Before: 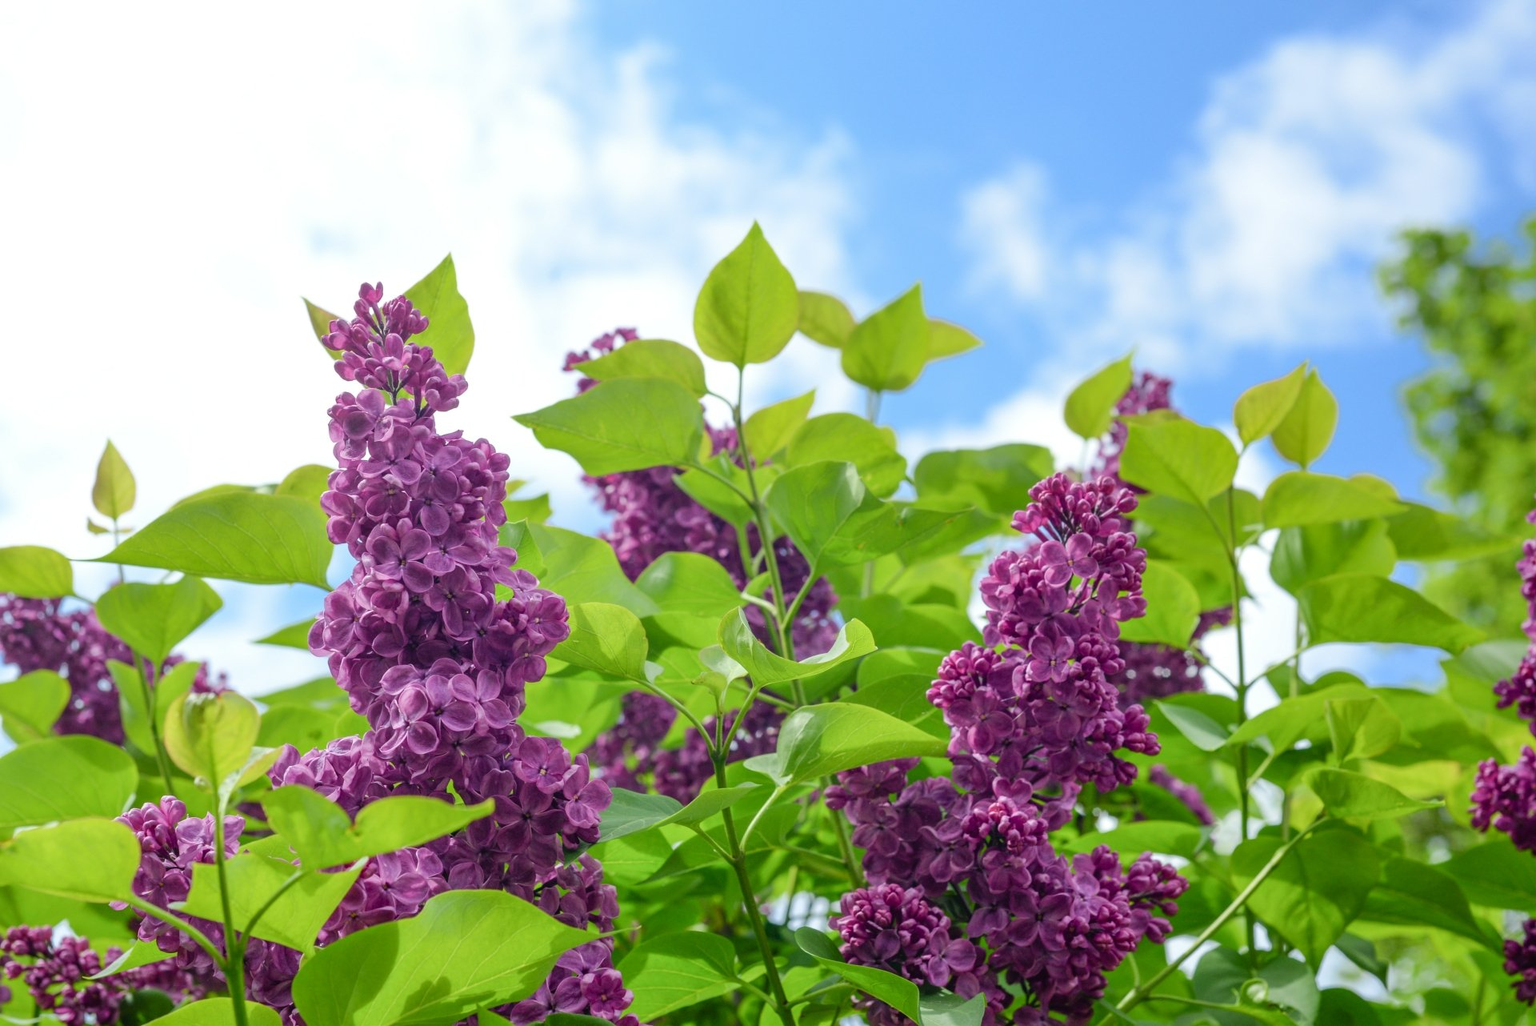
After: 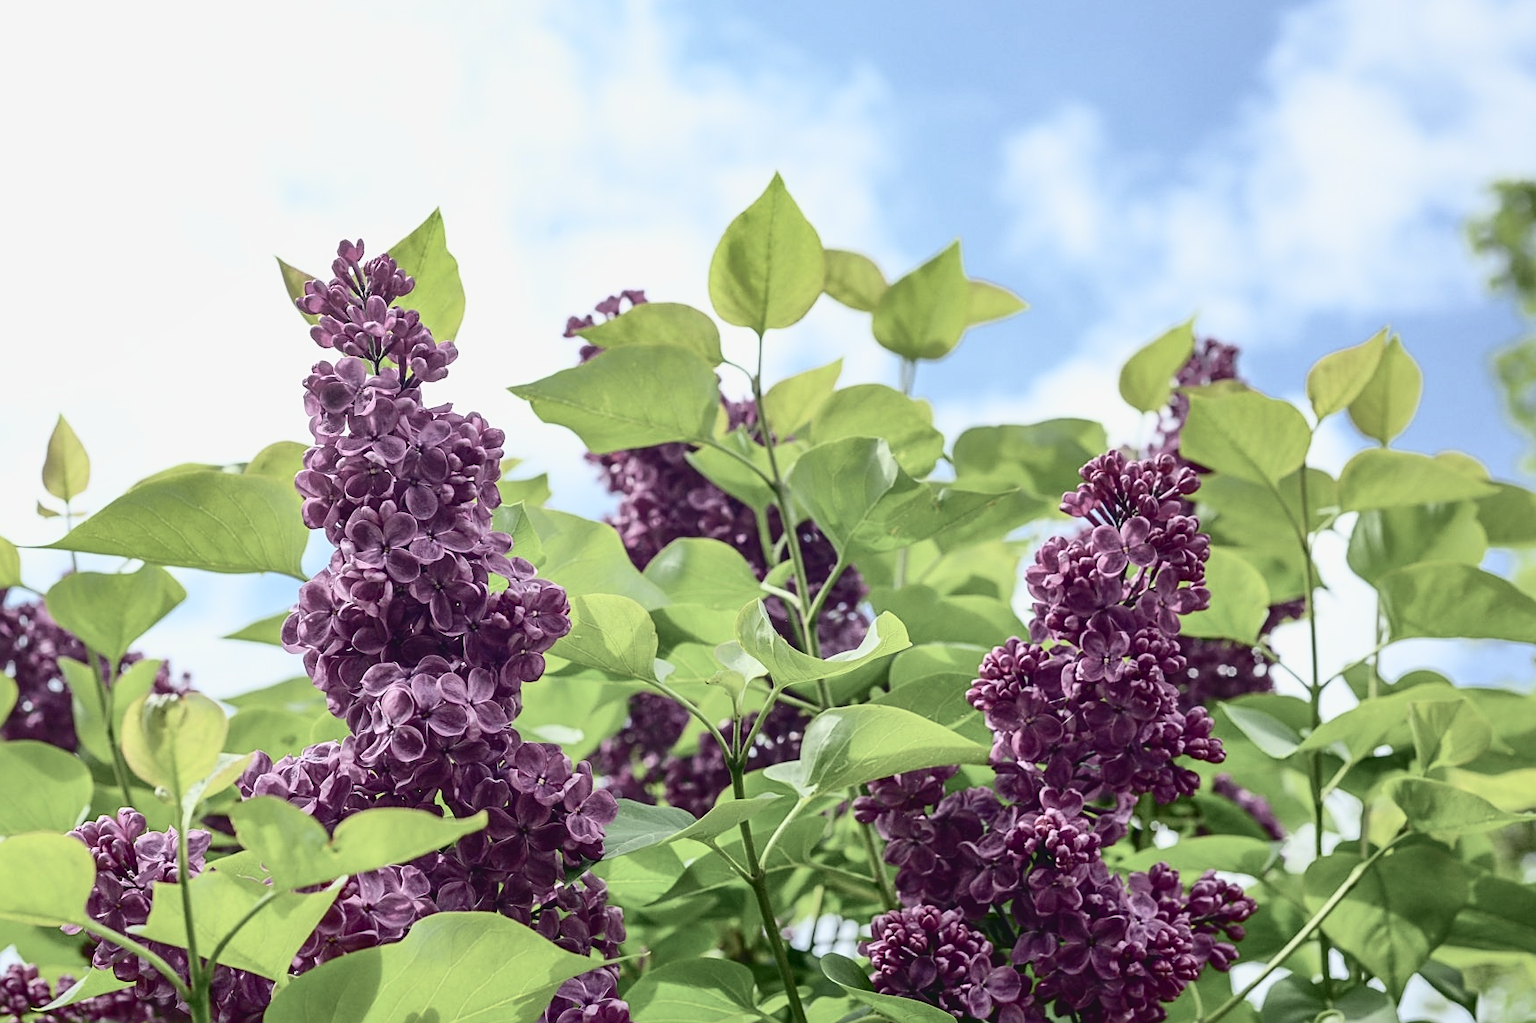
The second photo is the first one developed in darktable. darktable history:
contrast brightness saturation: contrast -0.269, saturation -0.439
crop: left 3.565%, top 6.518%, right 6.141%, bottom 3.325%
tone curve: curves: ch0 [(0, 0) (0.003, 0.01) (0.011, 0.012) (0.025, 0.012) (0.044, 0.017) (0.069, 0.021) (0.1, 0.025) (0.136, 0.03) (0.177, 0.037) (0.224, 0.052) (0.277, 0.092) (0.335, 0.16) (0.399, 0.3) (0.468, 0.463) (0.543, 0.639) (0.623, 0.796) (0.709, 0.904) (0.801, 0.962) (0.898, 0.988) (1, 1)], color space Lab, independent channels, preserve colors none
exposure: black level correction 0.001, compensate highlight preservation false
sharpen: on, module defaults
shadows and highlights: on, module defaults
